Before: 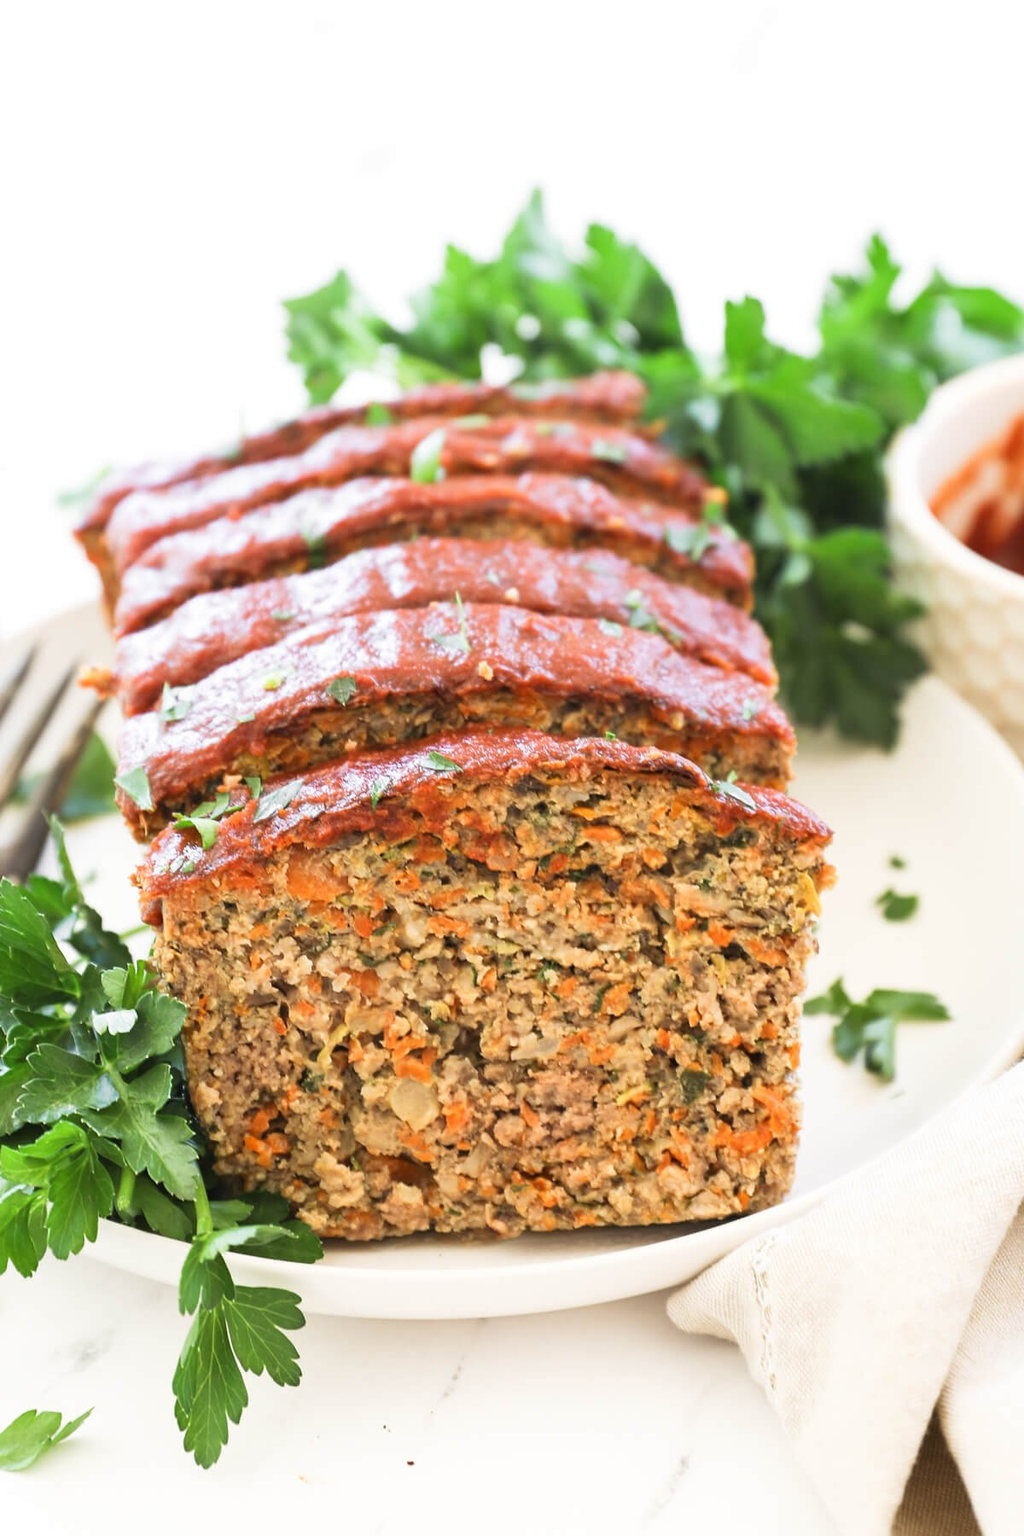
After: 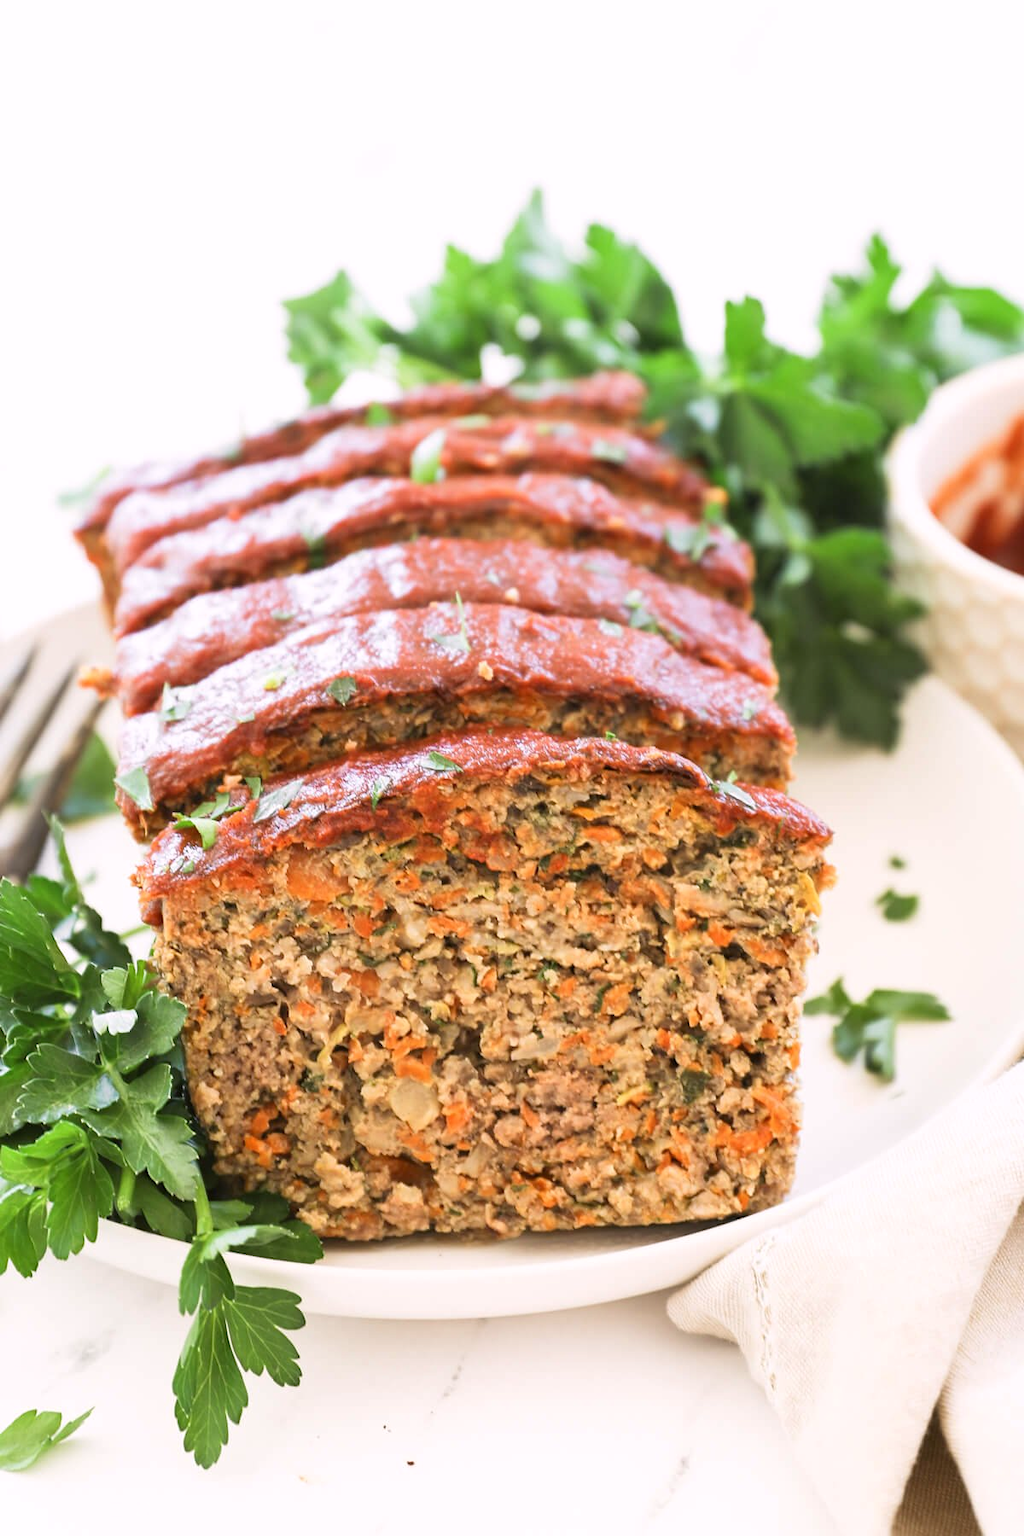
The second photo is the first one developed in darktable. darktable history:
color correction: highlights a* 3.12, highlights b* -1.55, shadows a* -0.101, shadows b* 2.52, saturation 0.98
color zones: curves: ch0 [(0, 0.5) (0.143, 0.5) (0.286, 0.5) (0.429, 0.5) (0.571, 0.5) (0.714, 0.476) (0.857, 0.5) (1, 0.5)]; ch2 [(0, 0.5) (0.143, 0.5) (0.286, 0.5) (0.429, 0.5) (0.571, 0.5) (0.714, 0.487) (0.857, 0.5) (1, 0.5)]
